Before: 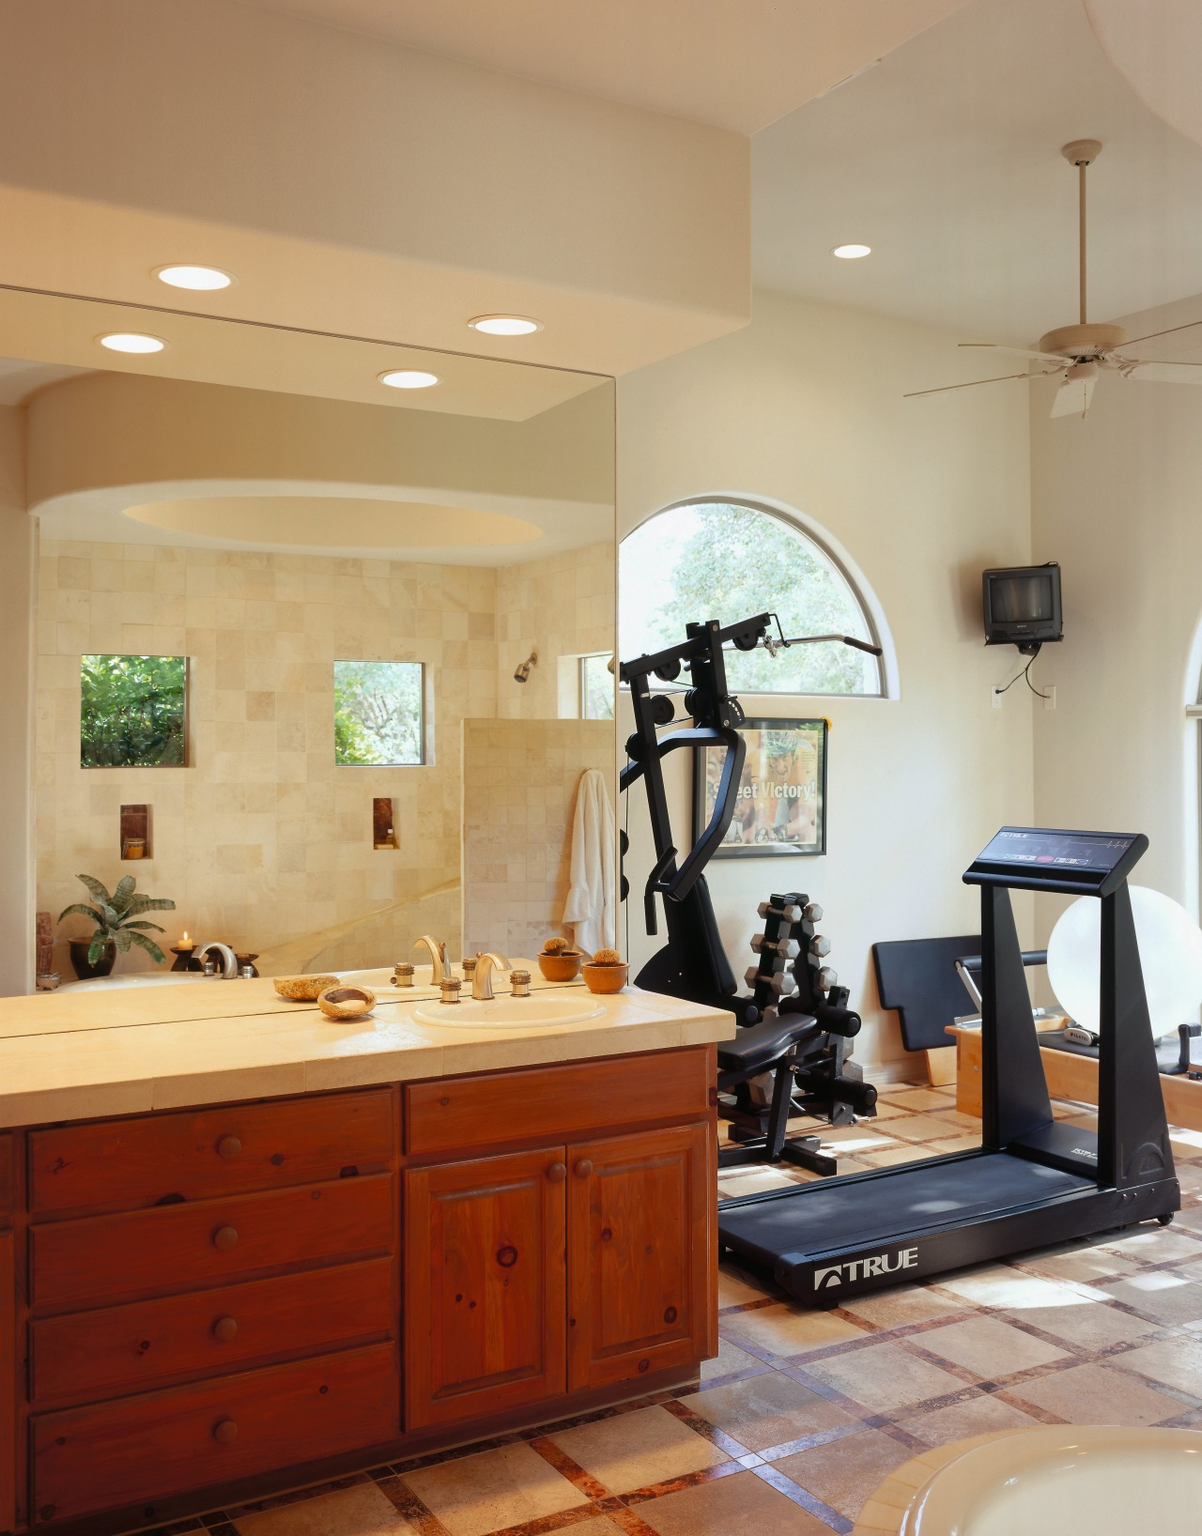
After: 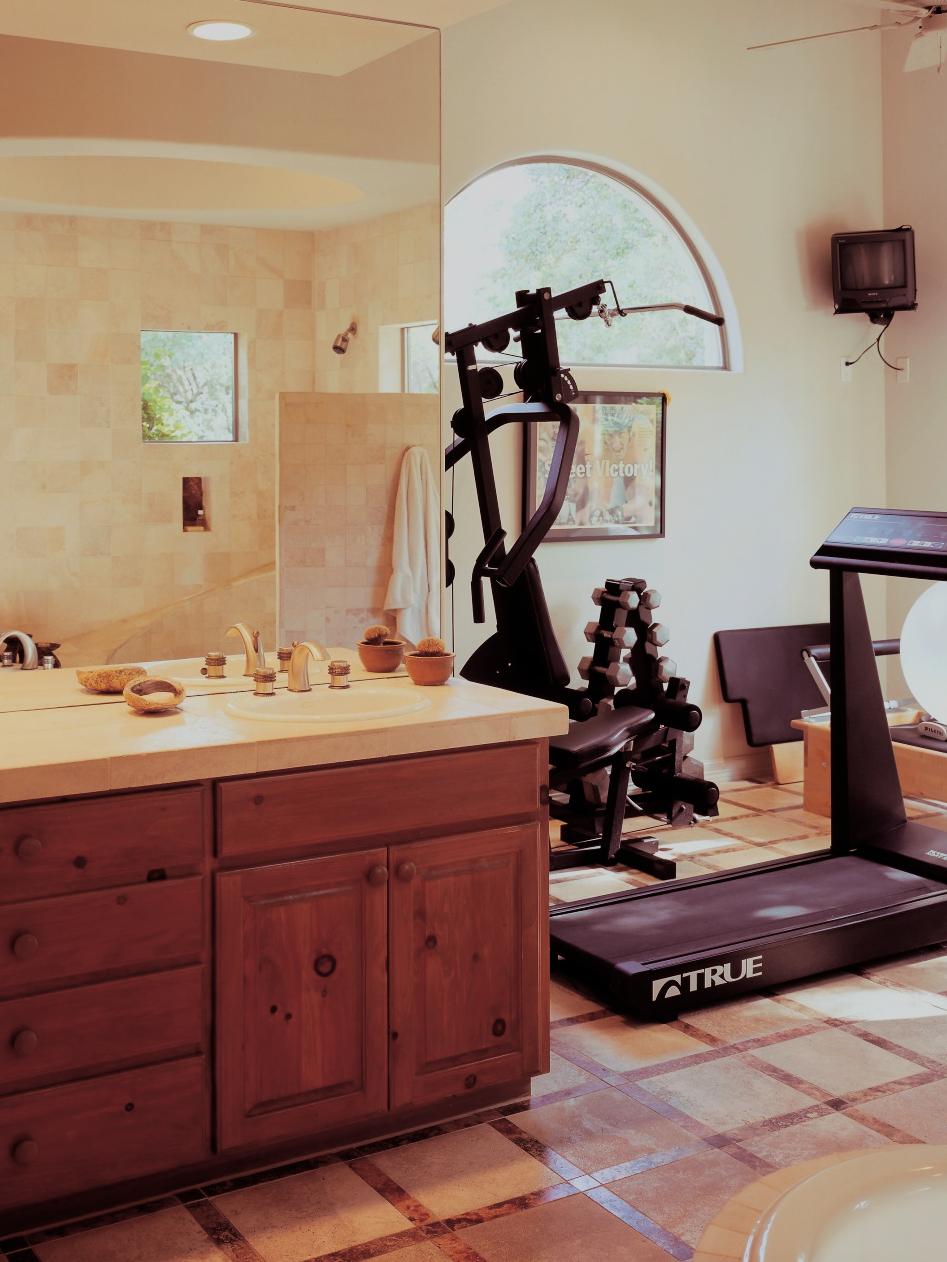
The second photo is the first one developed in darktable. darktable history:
crop: left 16.871%, top 22.857%, right 9.116%
filmic rgb: black relative exposure -7.65 EV, white relative exposure 4.56 EV, hardness 3.61, contrast 1.05
split-toning: shadows › hue 360°
